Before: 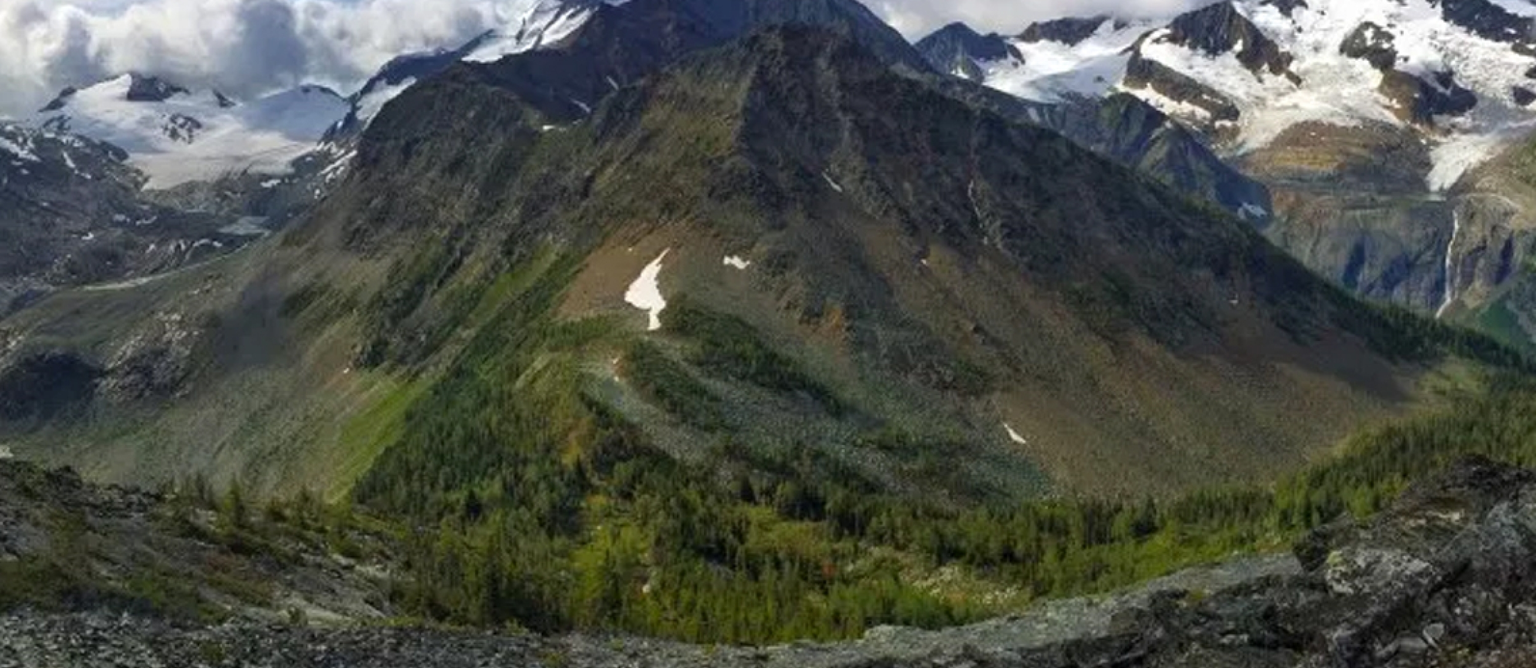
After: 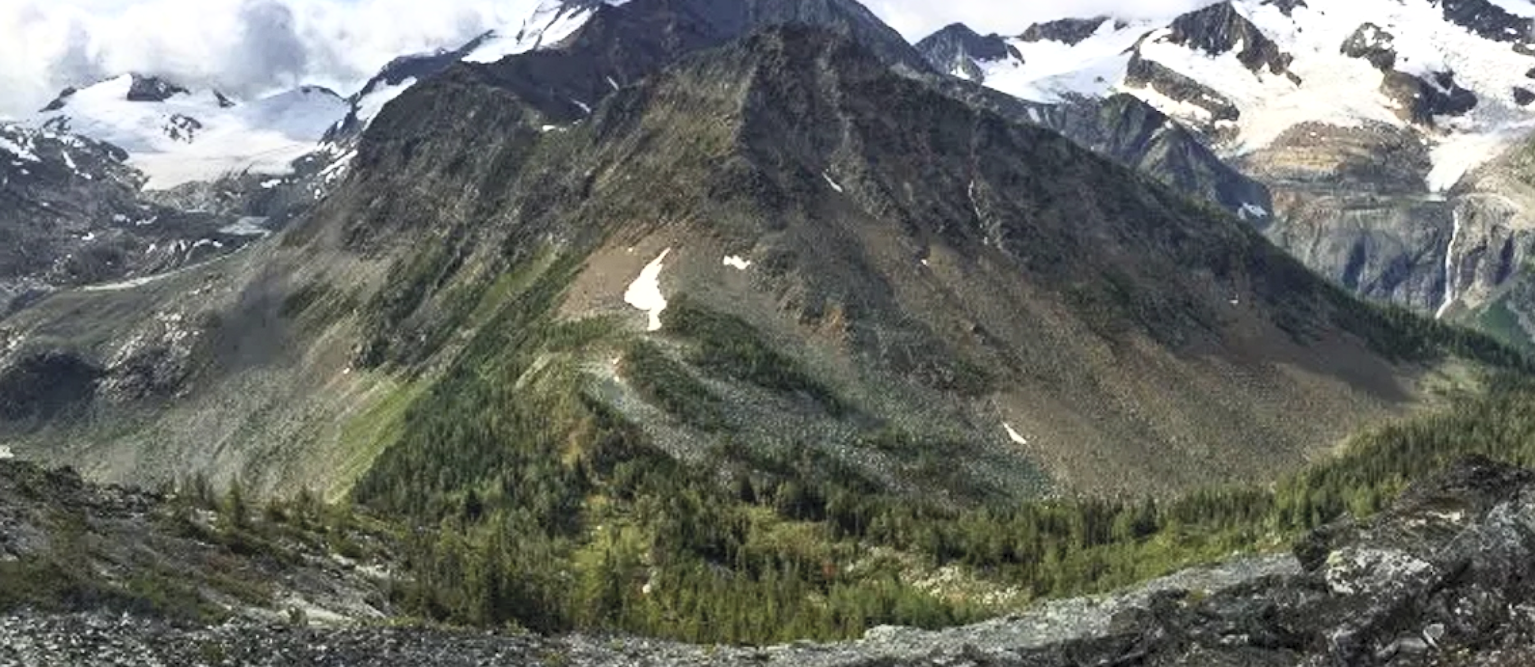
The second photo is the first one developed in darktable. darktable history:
sharpen: amount 0.204
local contrast: highlights 104%, shadows 99%, detail 119%, midtone range 0.2
contrast brightness saturation: contrast 0.443, brightness 0.558, saturation -0.209
